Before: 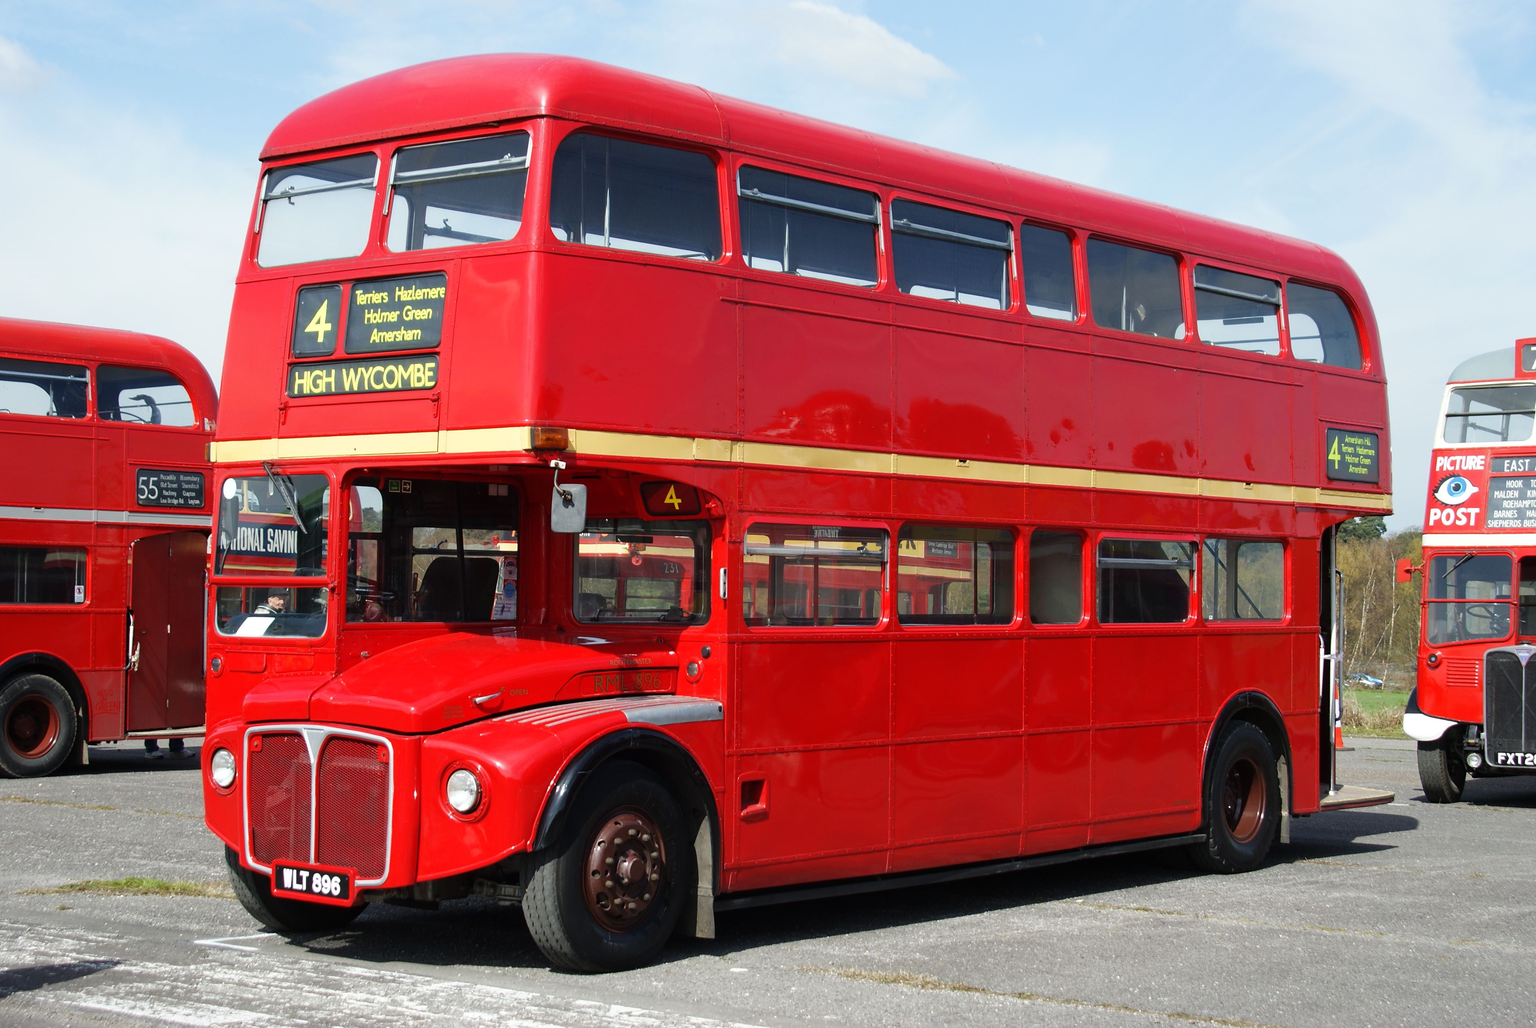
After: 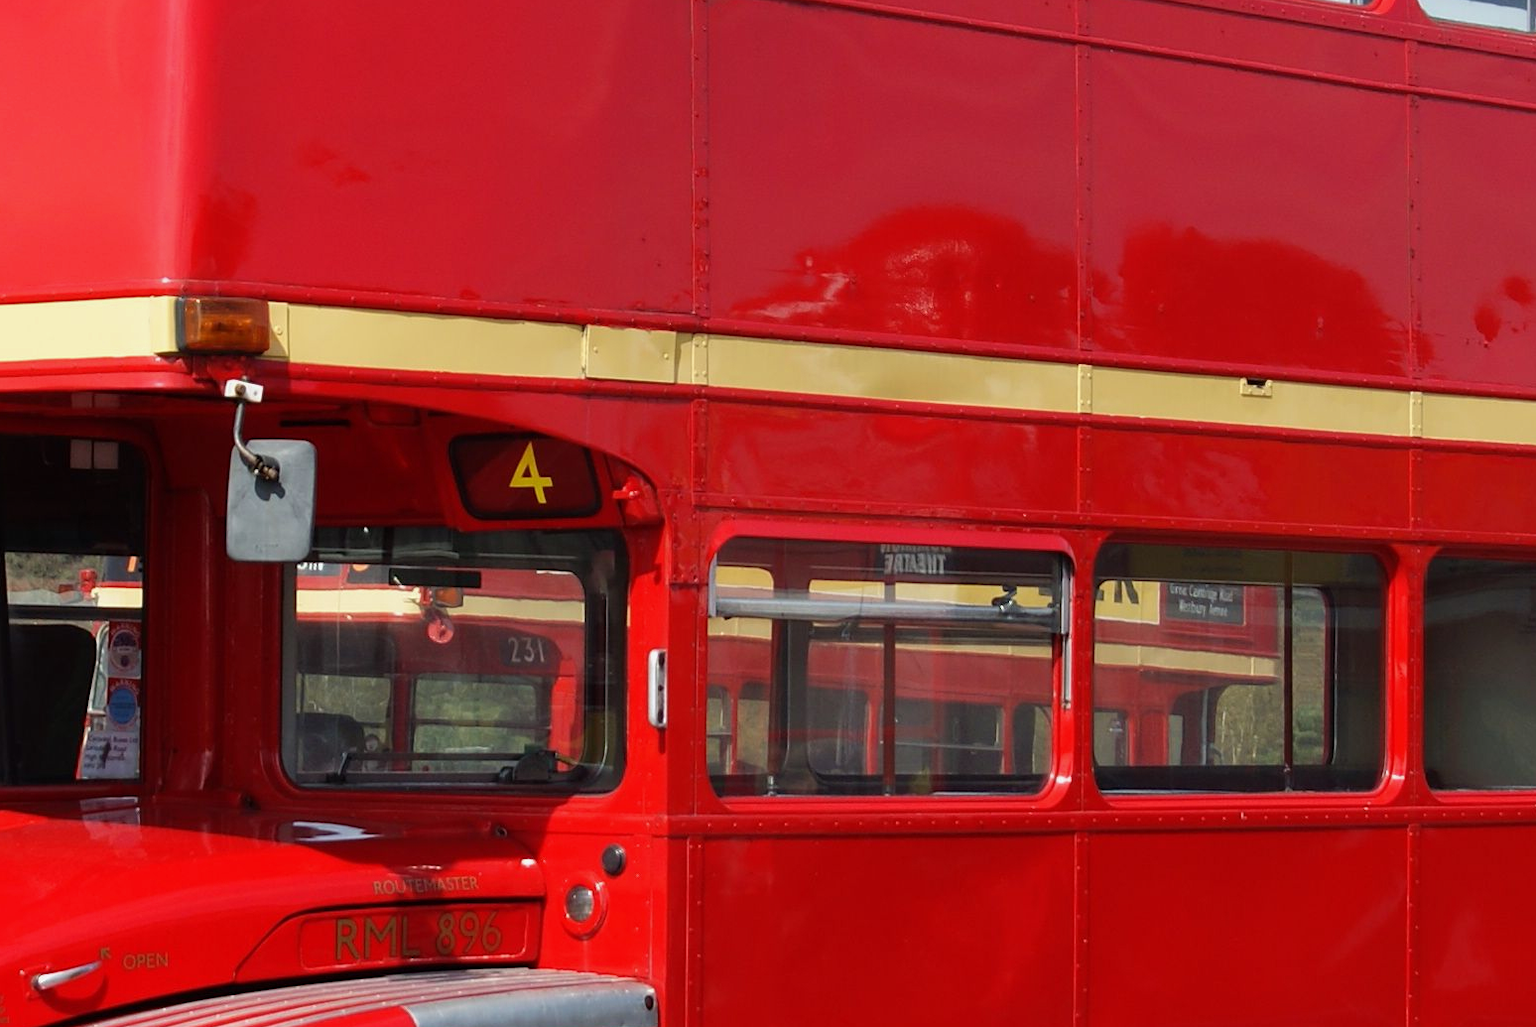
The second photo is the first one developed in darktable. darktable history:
crop: left 30%, top 30%, right 30%, bottom 30%
exposure: exposure -0.116 EV, compensate exposure bias true, compensate highlight preservation false
